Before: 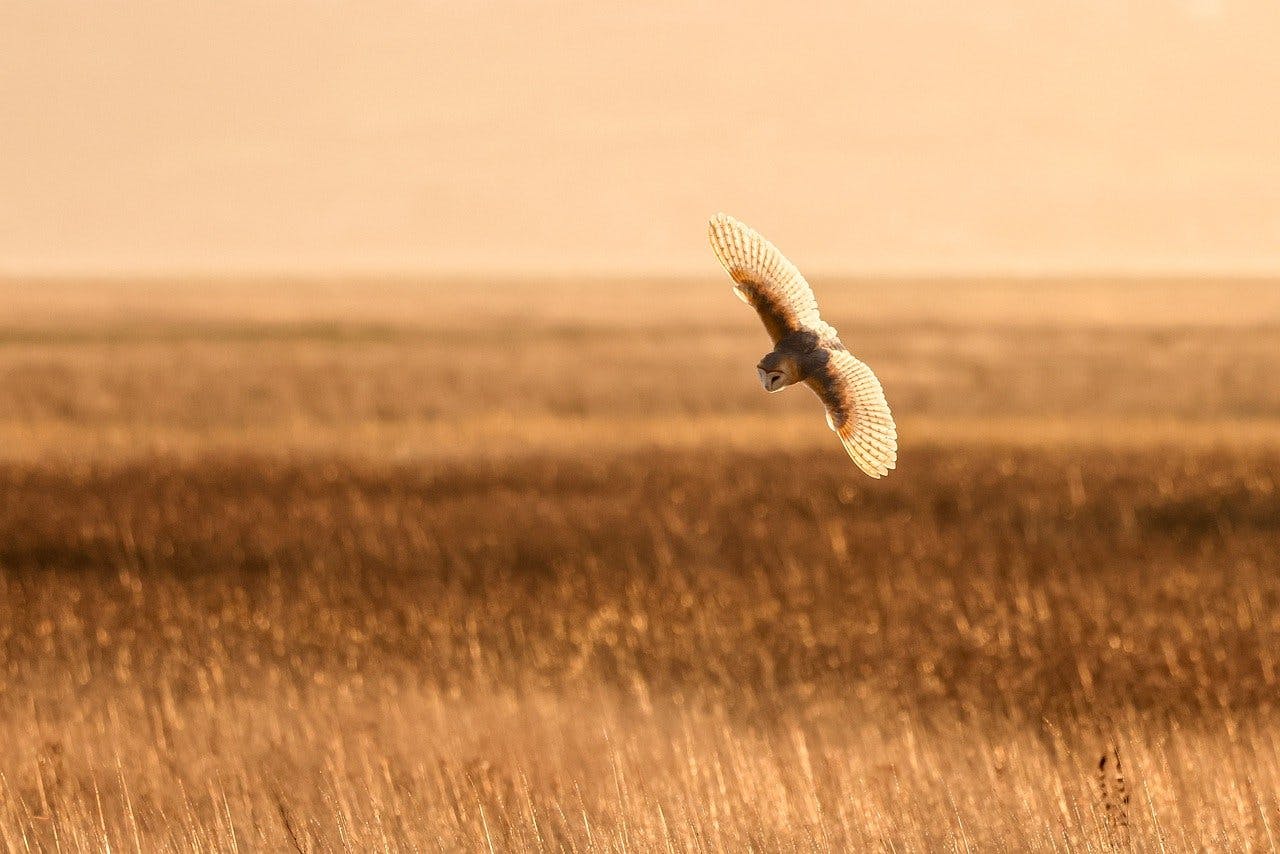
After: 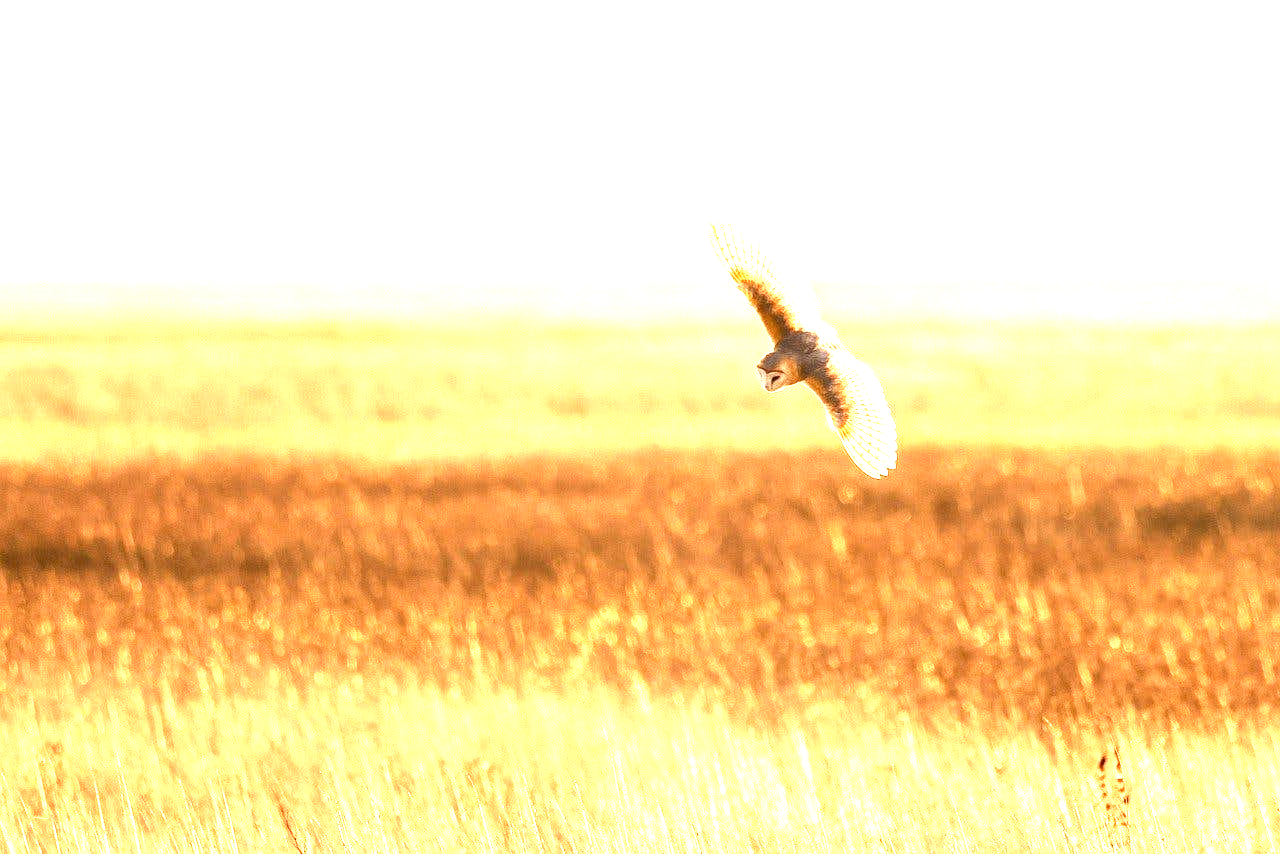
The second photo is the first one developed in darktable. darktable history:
exposure: exposure 2.202 EV, compensate highlight preservation false
